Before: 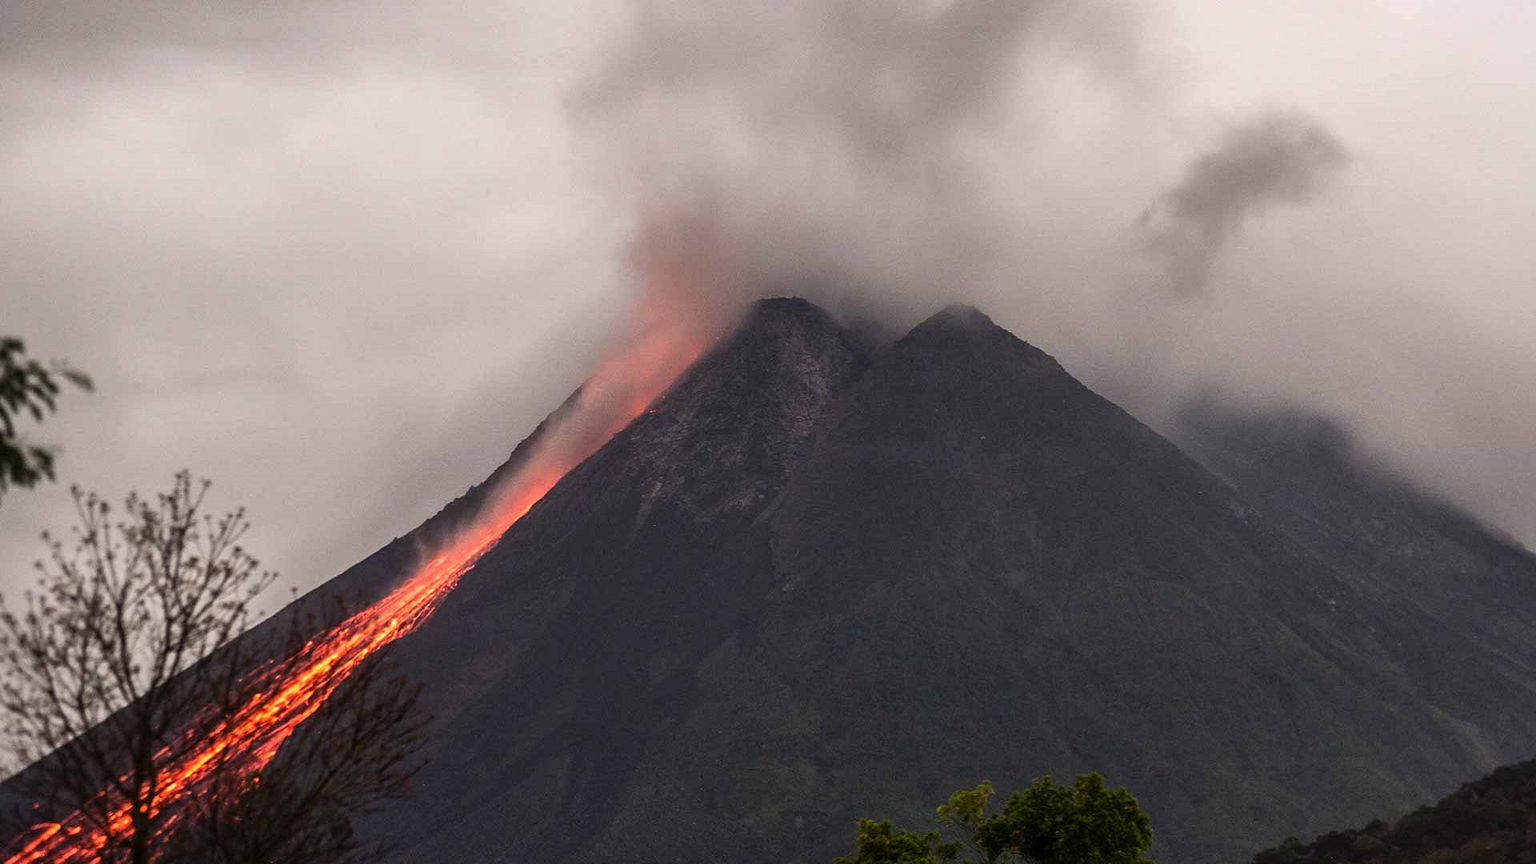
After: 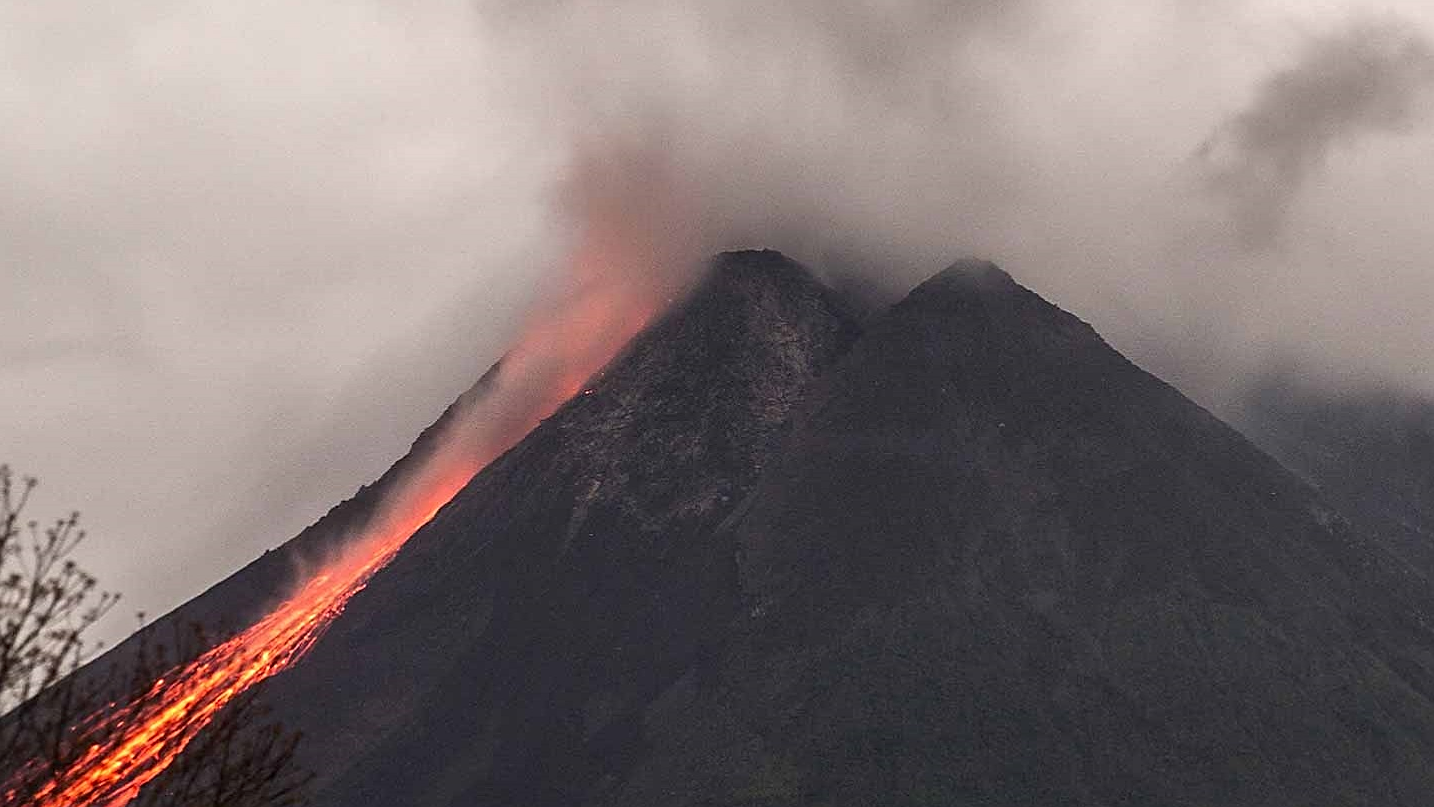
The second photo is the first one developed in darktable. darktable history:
exposure: compensate exposure bias true, compensate highlight preservation false
crop and rotate: left 11.831%, top 11.346%, right 13.429%, bottom 13.899%
sharpen: on, module defaults
